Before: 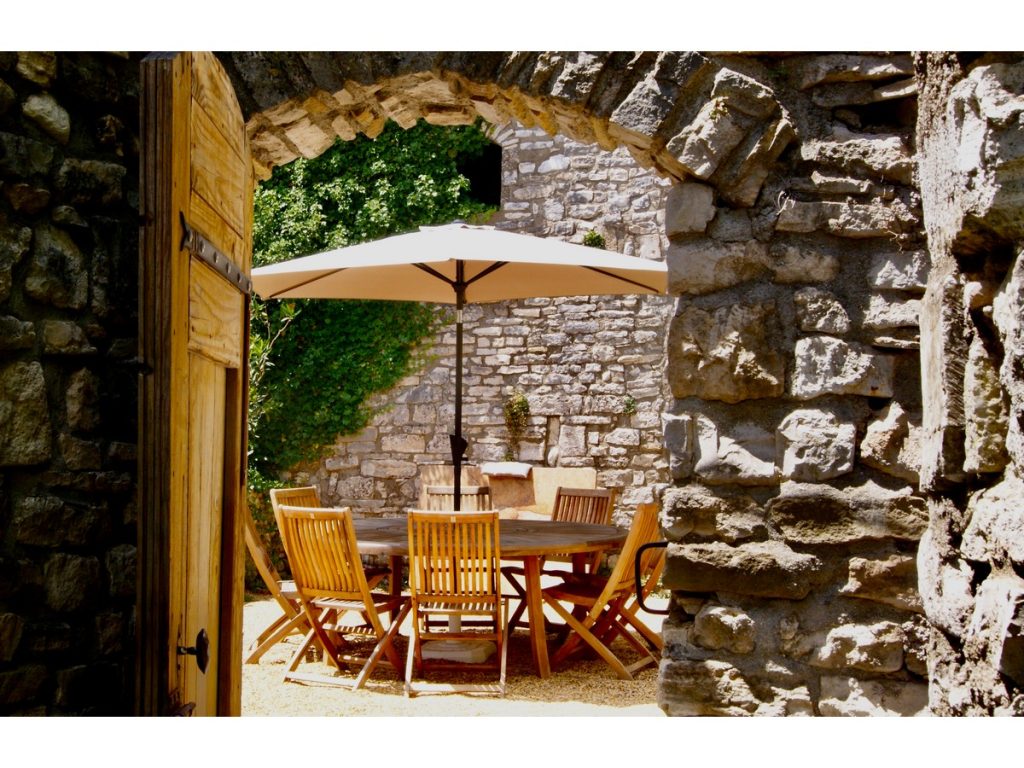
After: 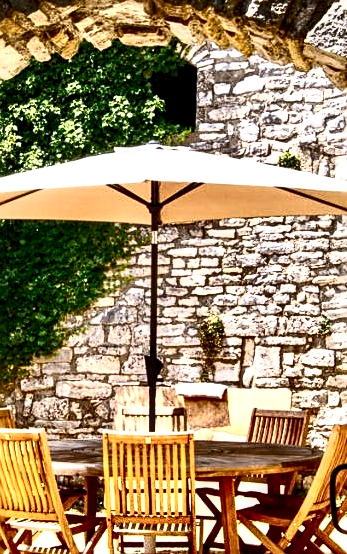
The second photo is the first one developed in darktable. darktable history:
local contrast: highlights 60%, shadows 64%, detail 160%
crop and rotate: left 29.864%, top 10.355%, right 36.178%, bottom 17.383%
sharpen: on, module defaults
contrast brightness saturation: contrast 0.603, brightness 0.343, saturation 0.138
